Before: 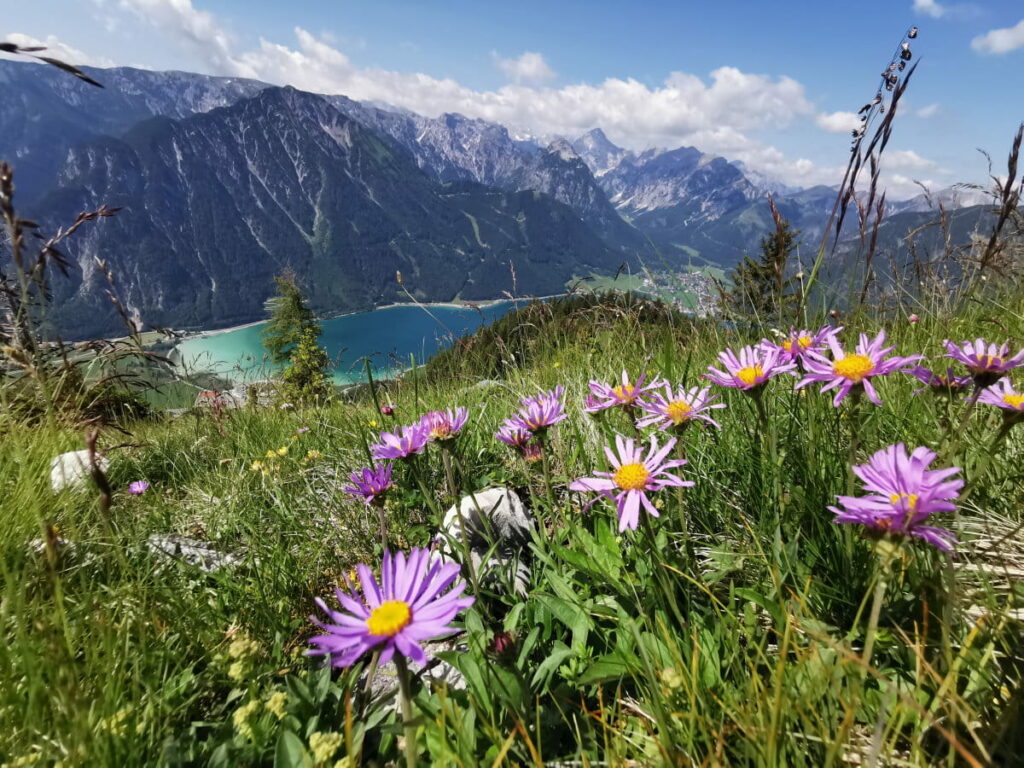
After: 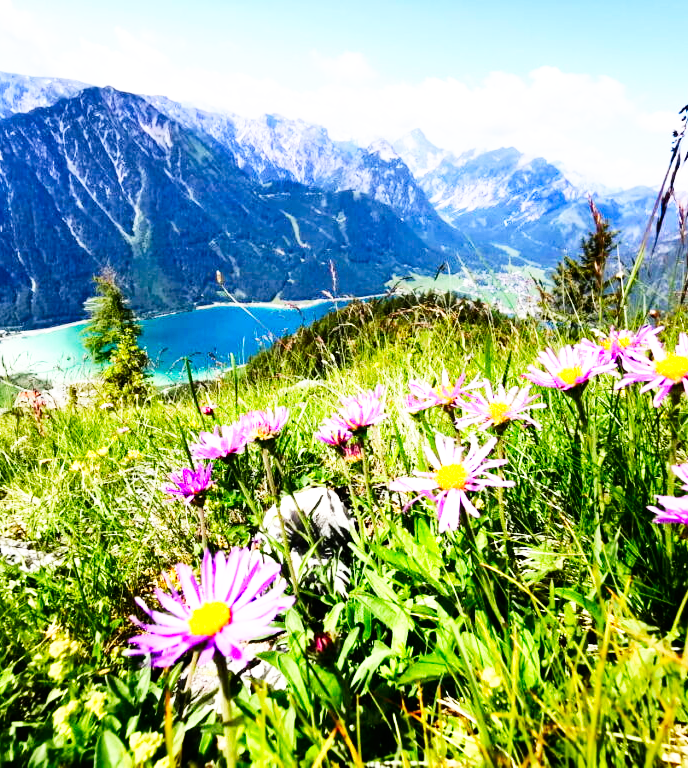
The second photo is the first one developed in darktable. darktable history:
contrast brightness saturation: contrast 0.162, saturation 0.335
tone equalizer: -8 EV -0.422 EV, -7 EV -0.362 EV, -6 EV -0.314 EV, -5 EV -0.231 EV, -3 EV 0.229 EV, -2 EV 0.316 EV, -1 EV 0.392 EV, +0 EV 0.426 EV
crop and rotate: left 17.669%, right 15.136%
base curve: curves: ch0 [(0, 0) (0.007, 0.004) (0.027, 0.03) (0.046, 0.07) (0.207, 0.54) (0.442, 0.872) (0.673, 0.972) (1, 1)], preserve colors none
